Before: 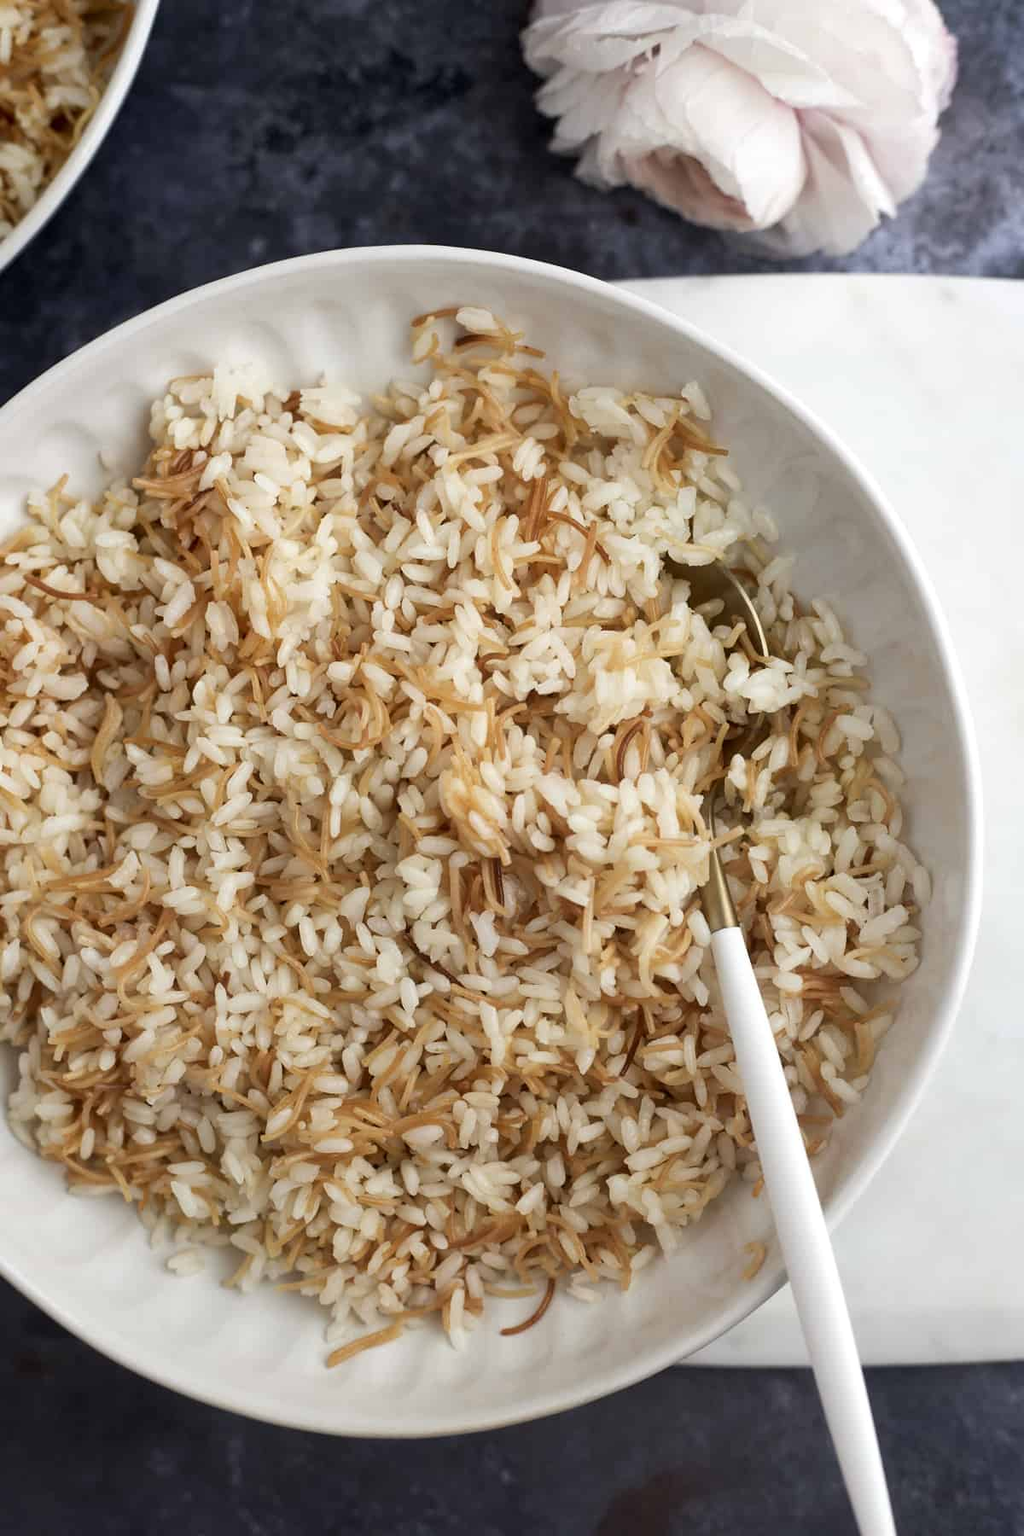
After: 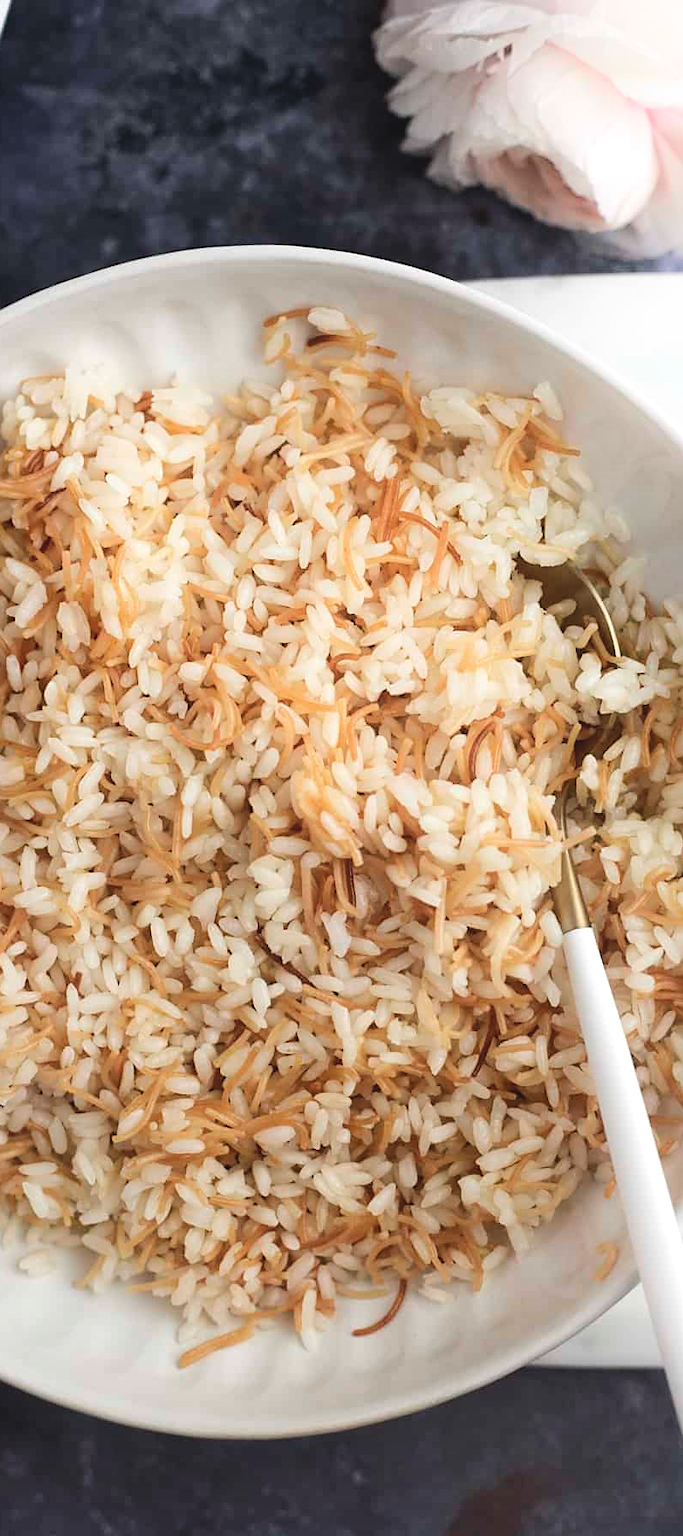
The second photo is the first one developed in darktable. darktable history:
crop and rotate: left 14.503%, right 18.7%
exposure: black level correction -0.006, exposure 0.067 EV, compensate highlight preservation false
shadows and highlights: highlights 71, highlights color adjustment 89.26%, soften with gaussian
sharpen: amount 0.212
